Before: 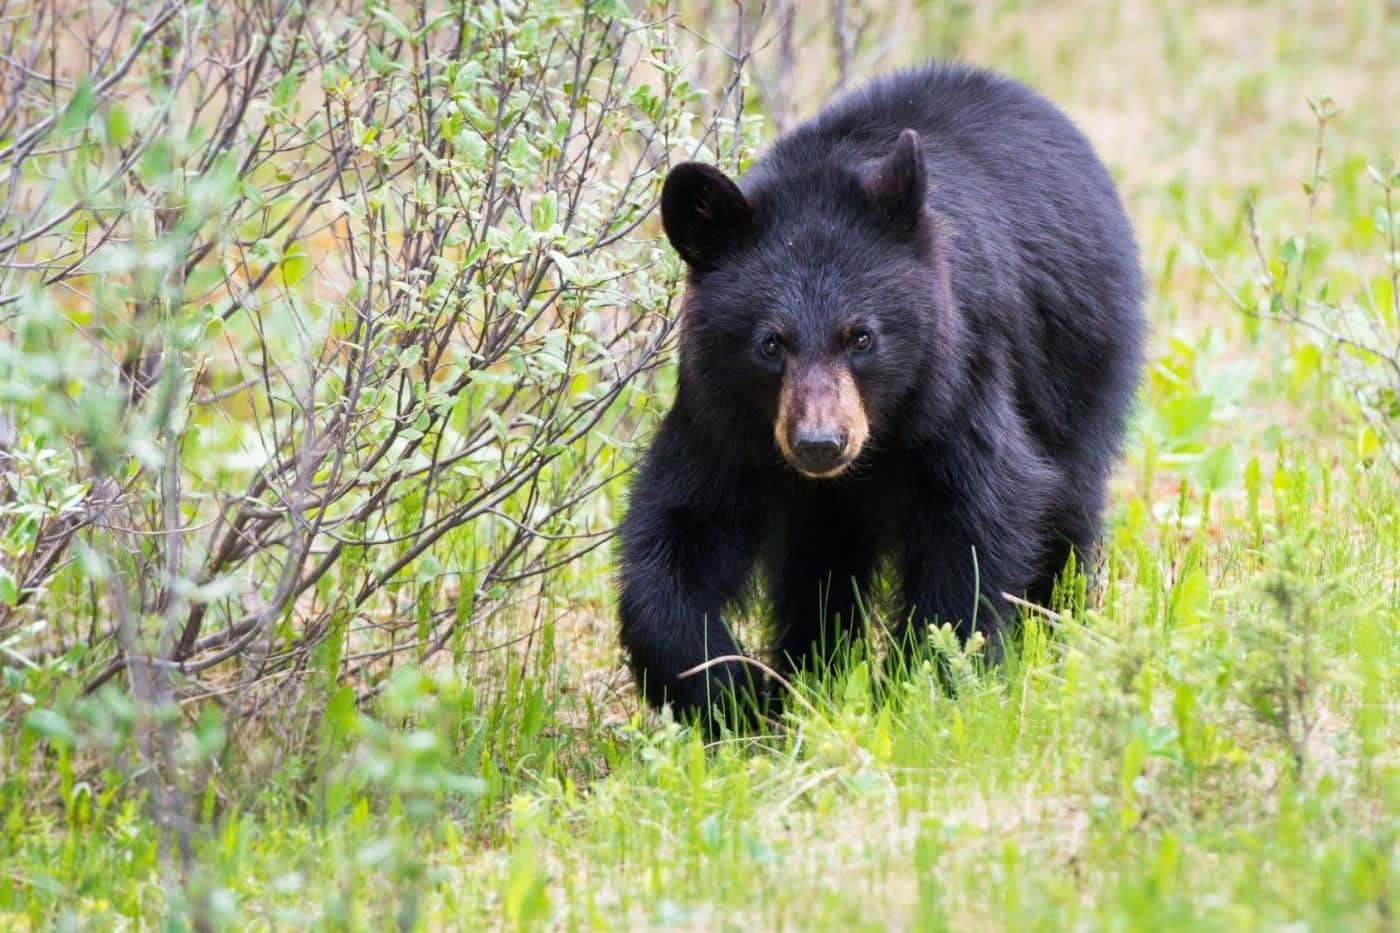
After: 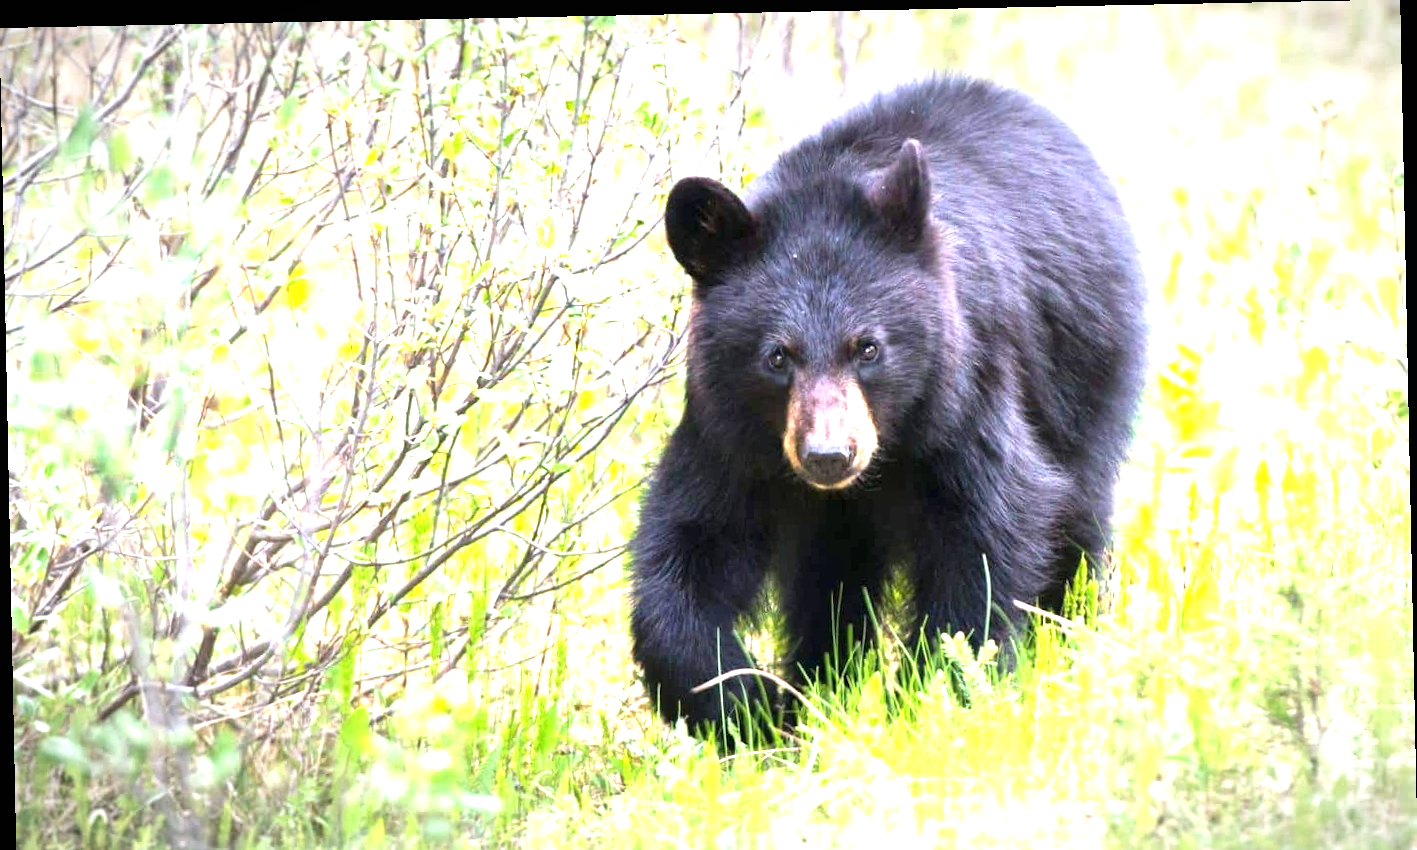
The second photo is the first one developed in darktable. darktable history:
crop and rotate: top 0%, bottom 11.49%
exposure: black level correction 0, exposure 1.5 EV, compensate exposure bias true, compensate highlight preservation false
rotate and perspective: rotation -1.17°, automatic cropping off
vignetting: automatic ratio true
